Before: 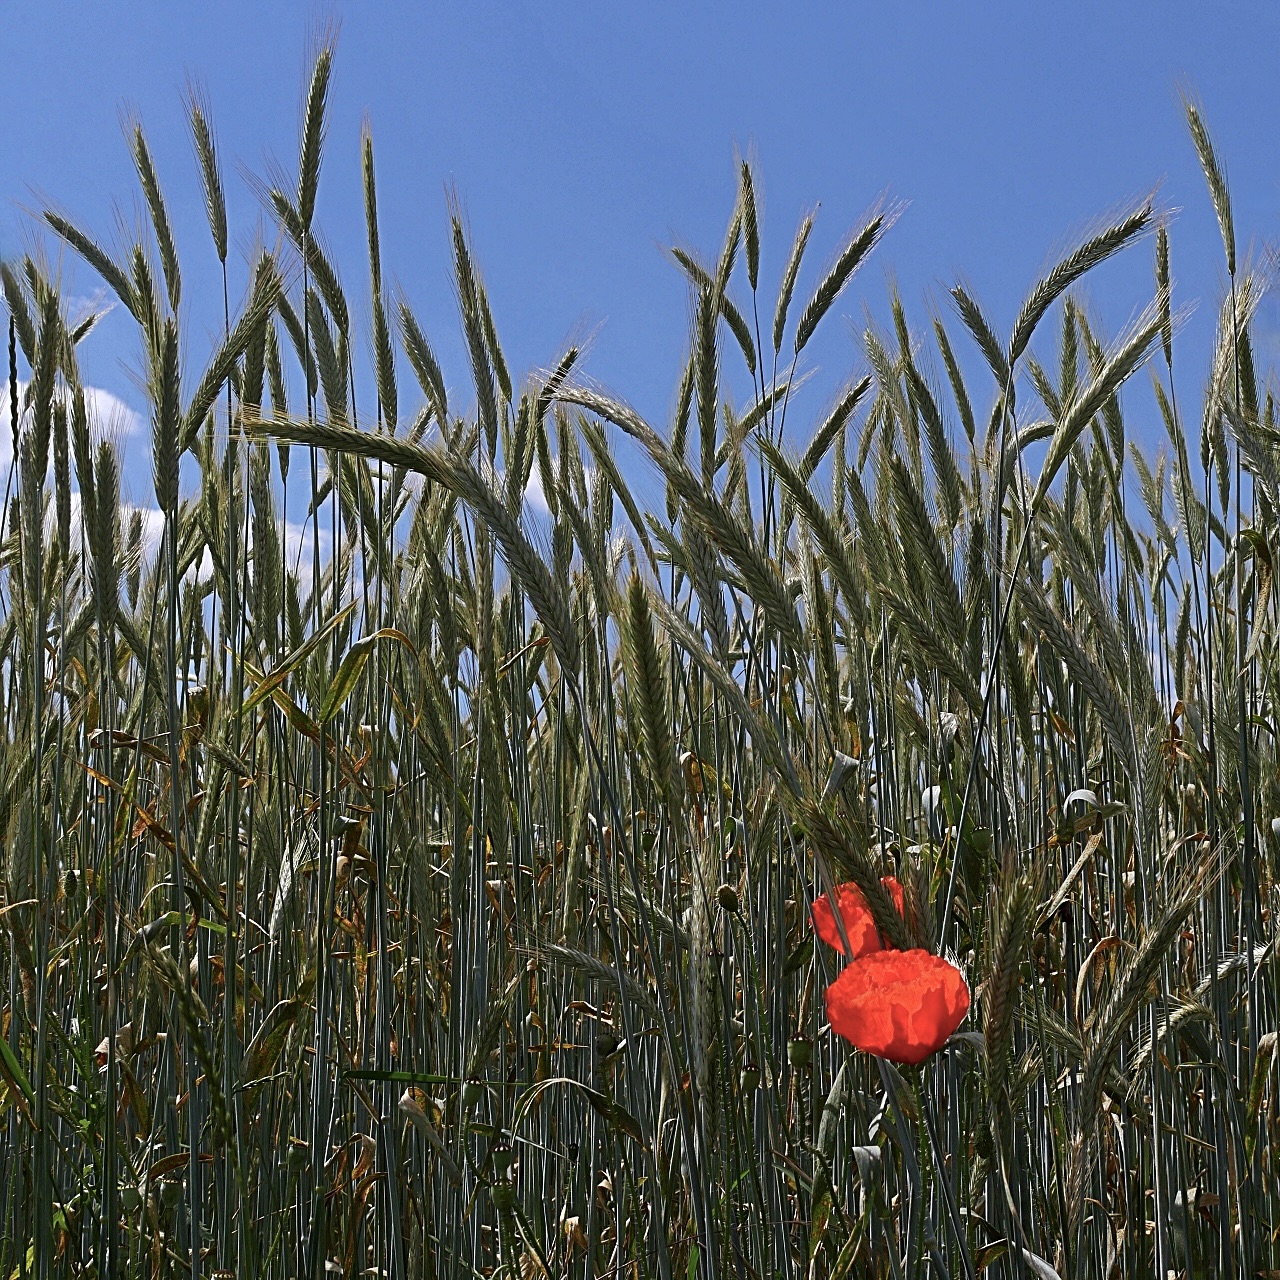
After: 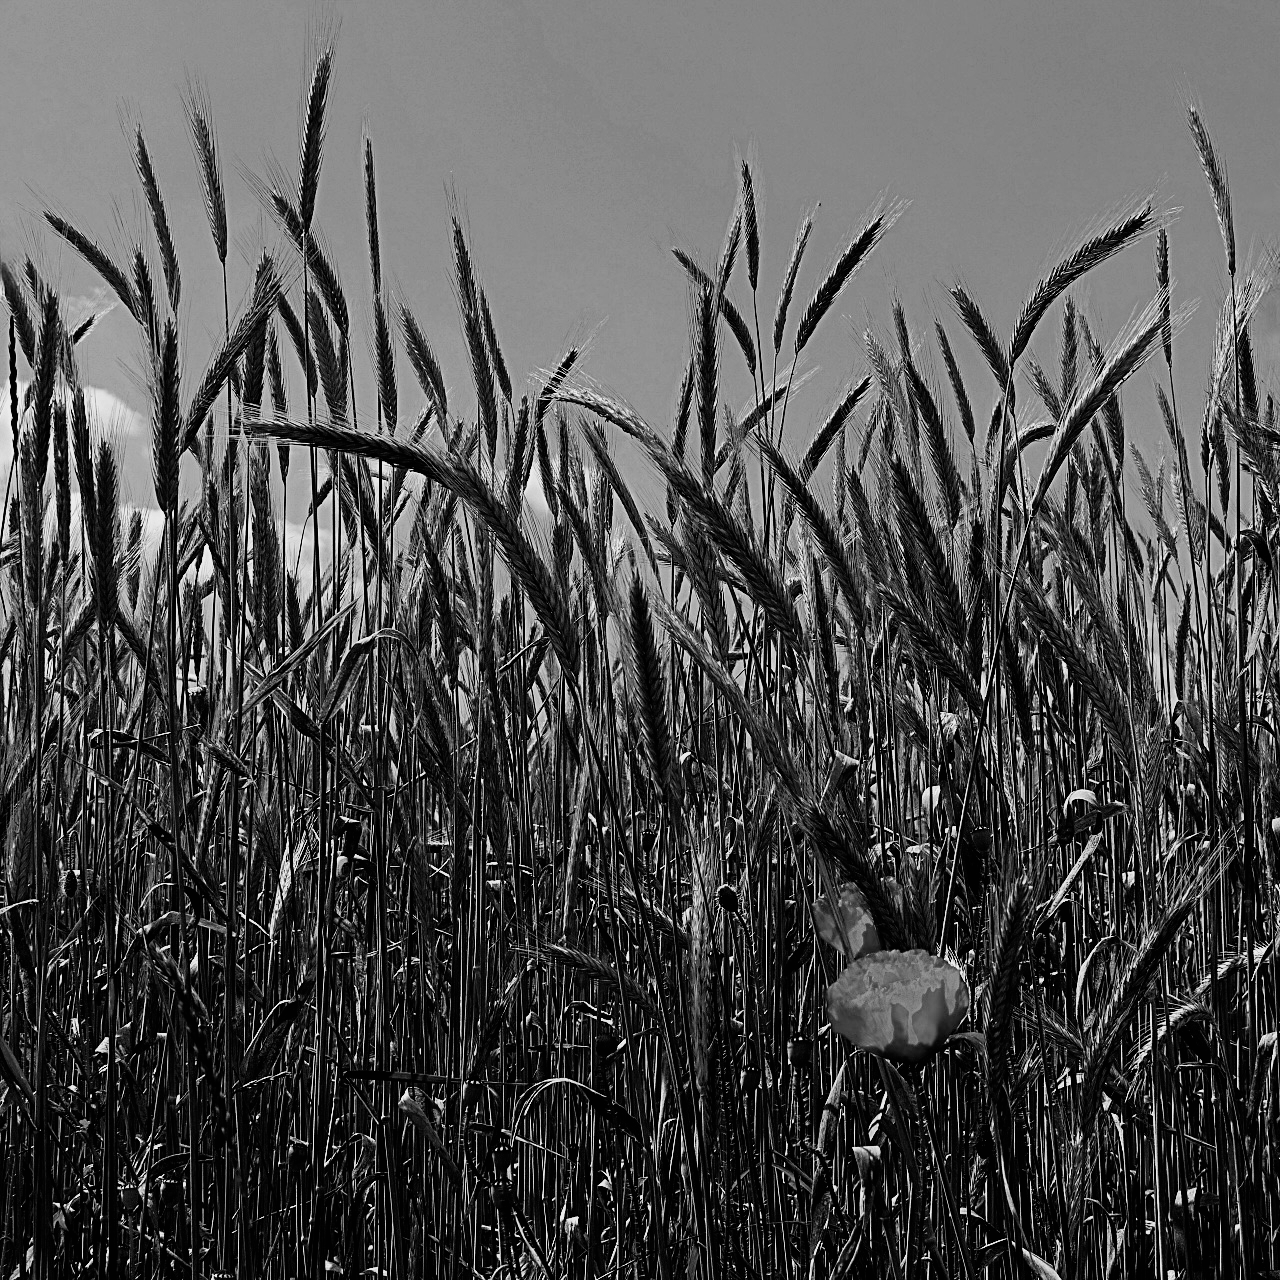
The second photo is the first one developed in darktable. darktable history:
filmic rgb: black relative exposure -5.03 EV, white relative exposure 3.54 EV, hardness 3.16, contrast 1.391, highlights saturation mix -49.02%, add noise in highlights 0.002, preserve chrominance no, color science v3 (2019), use custom middle-gray values true, contrast in highlights soft
